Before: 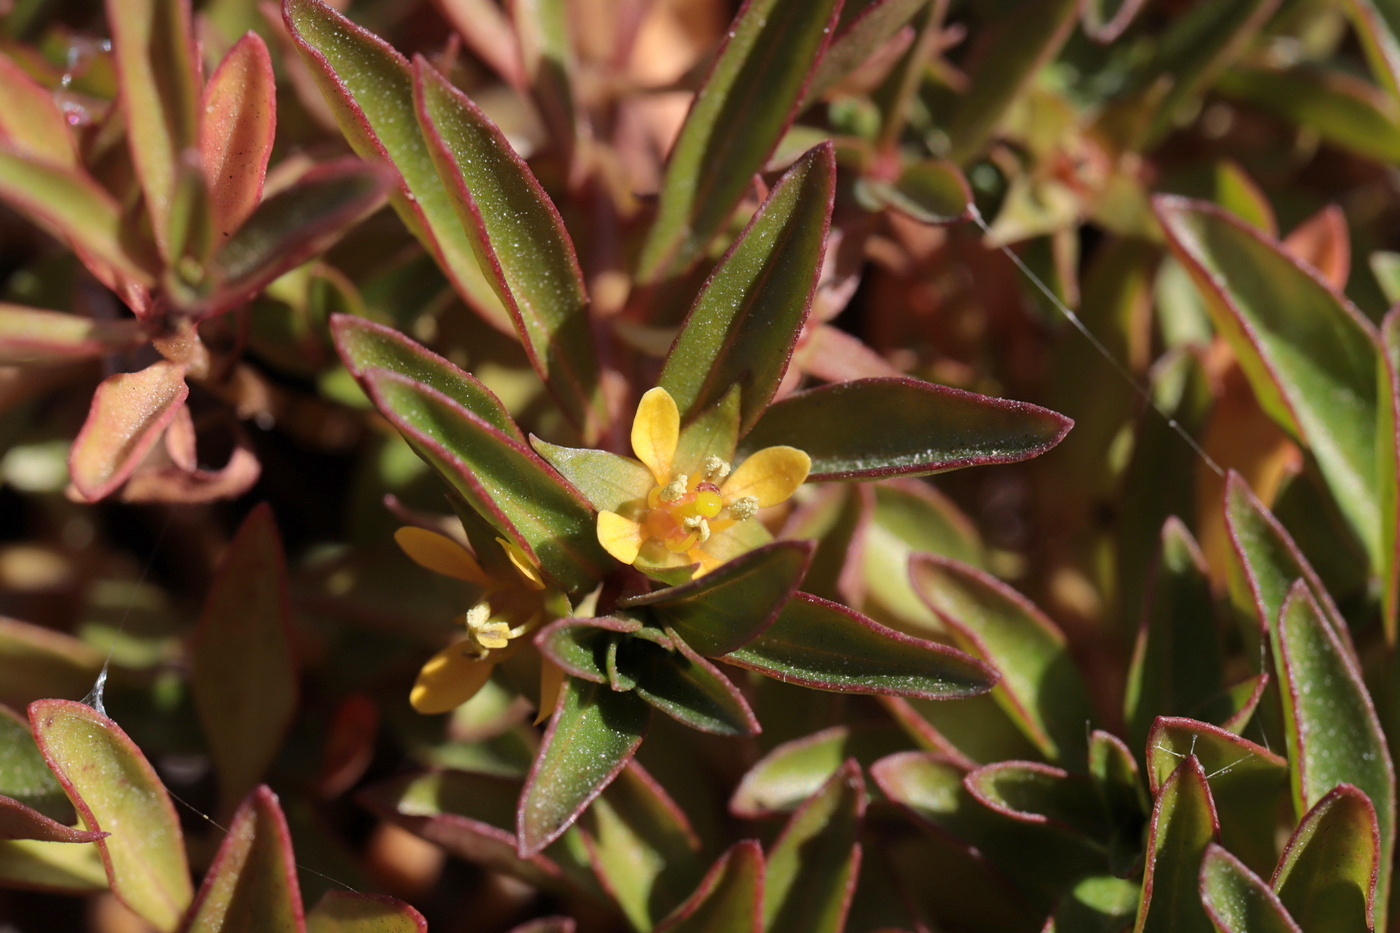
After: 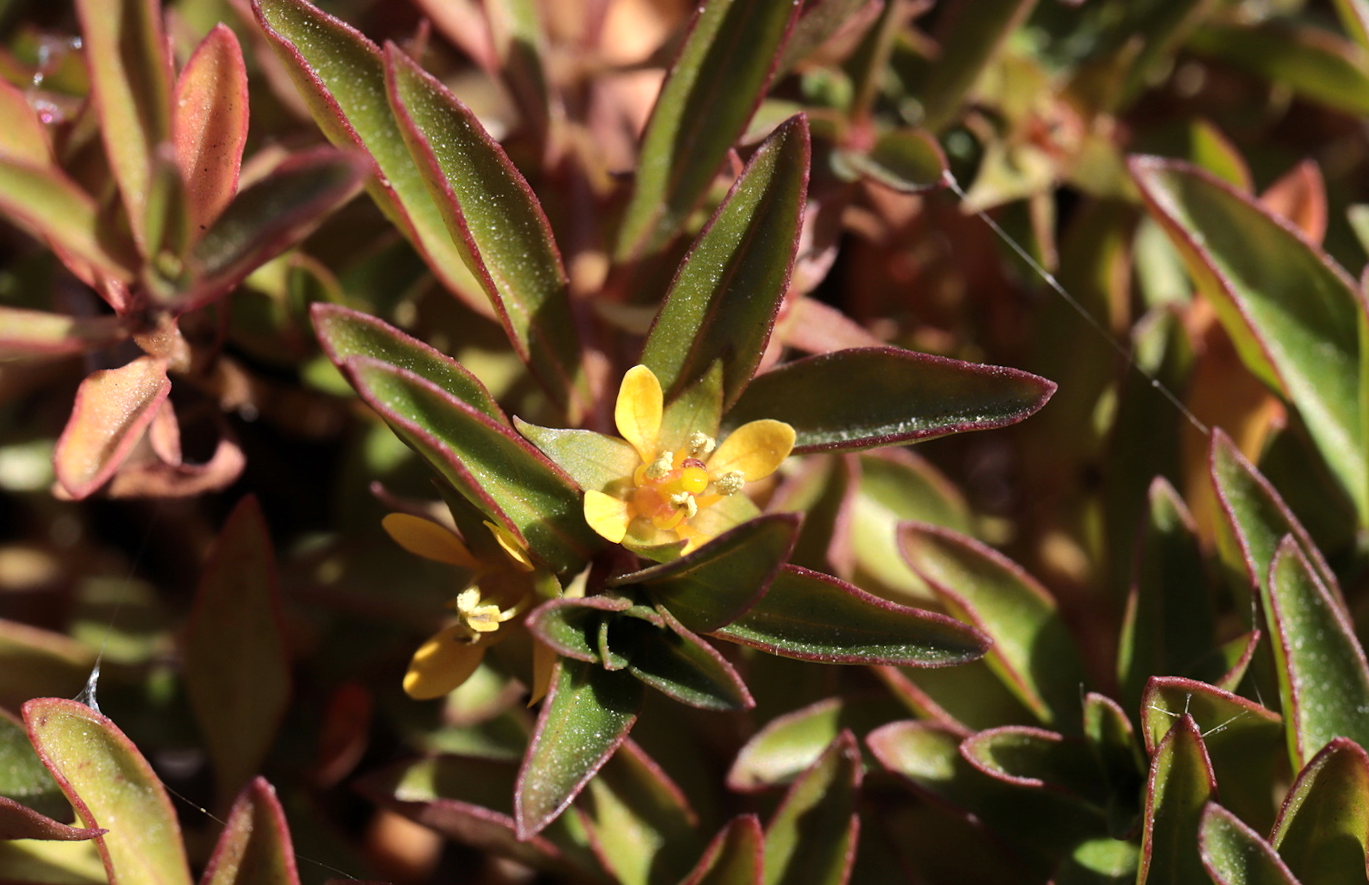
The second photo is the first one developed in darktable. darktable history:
rotate and perspective: rotation -2°, crop left 0.022, crop right 0.978, crop top 0.049, crop bottom 0.951
tone equalizer: -8 EV -0.417 EV, -7 EV -0.389 EV, -6 EV -0.333 EV, -5 EV -0.222 EV, -3 EV 0.222 EV, -2 EV 0.333 EV, -1 EV 0.389 EV, +0 EV 0.417 EV, edges refinement/feathering 500, mask exposure compensation -1.57 EV, preserve details no
